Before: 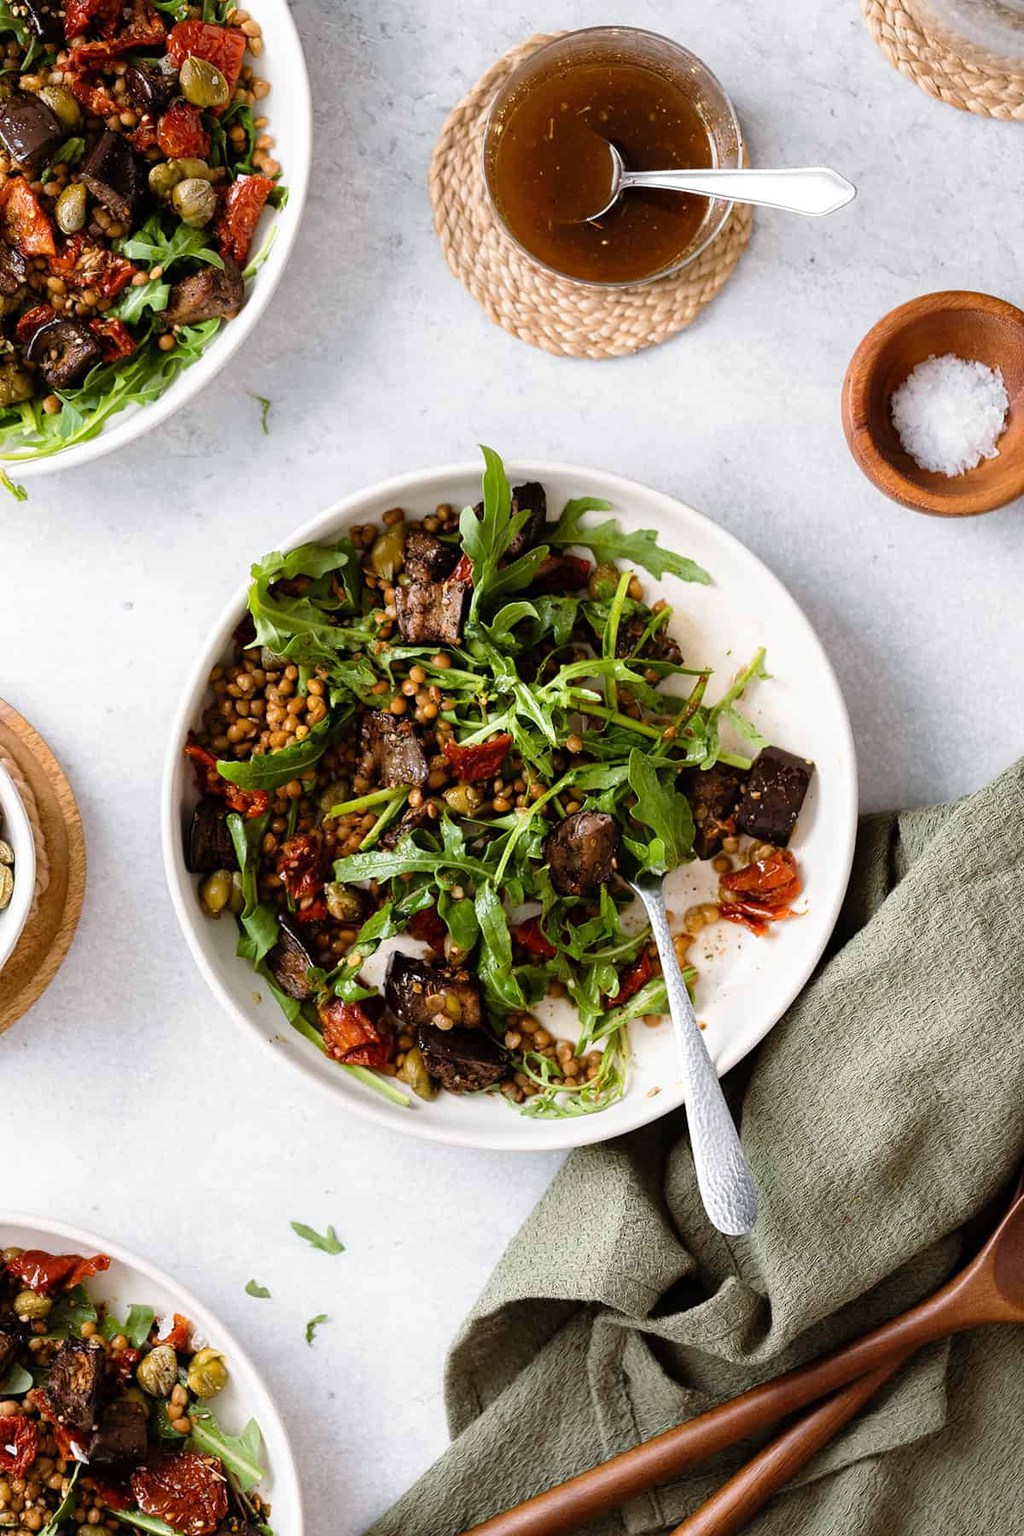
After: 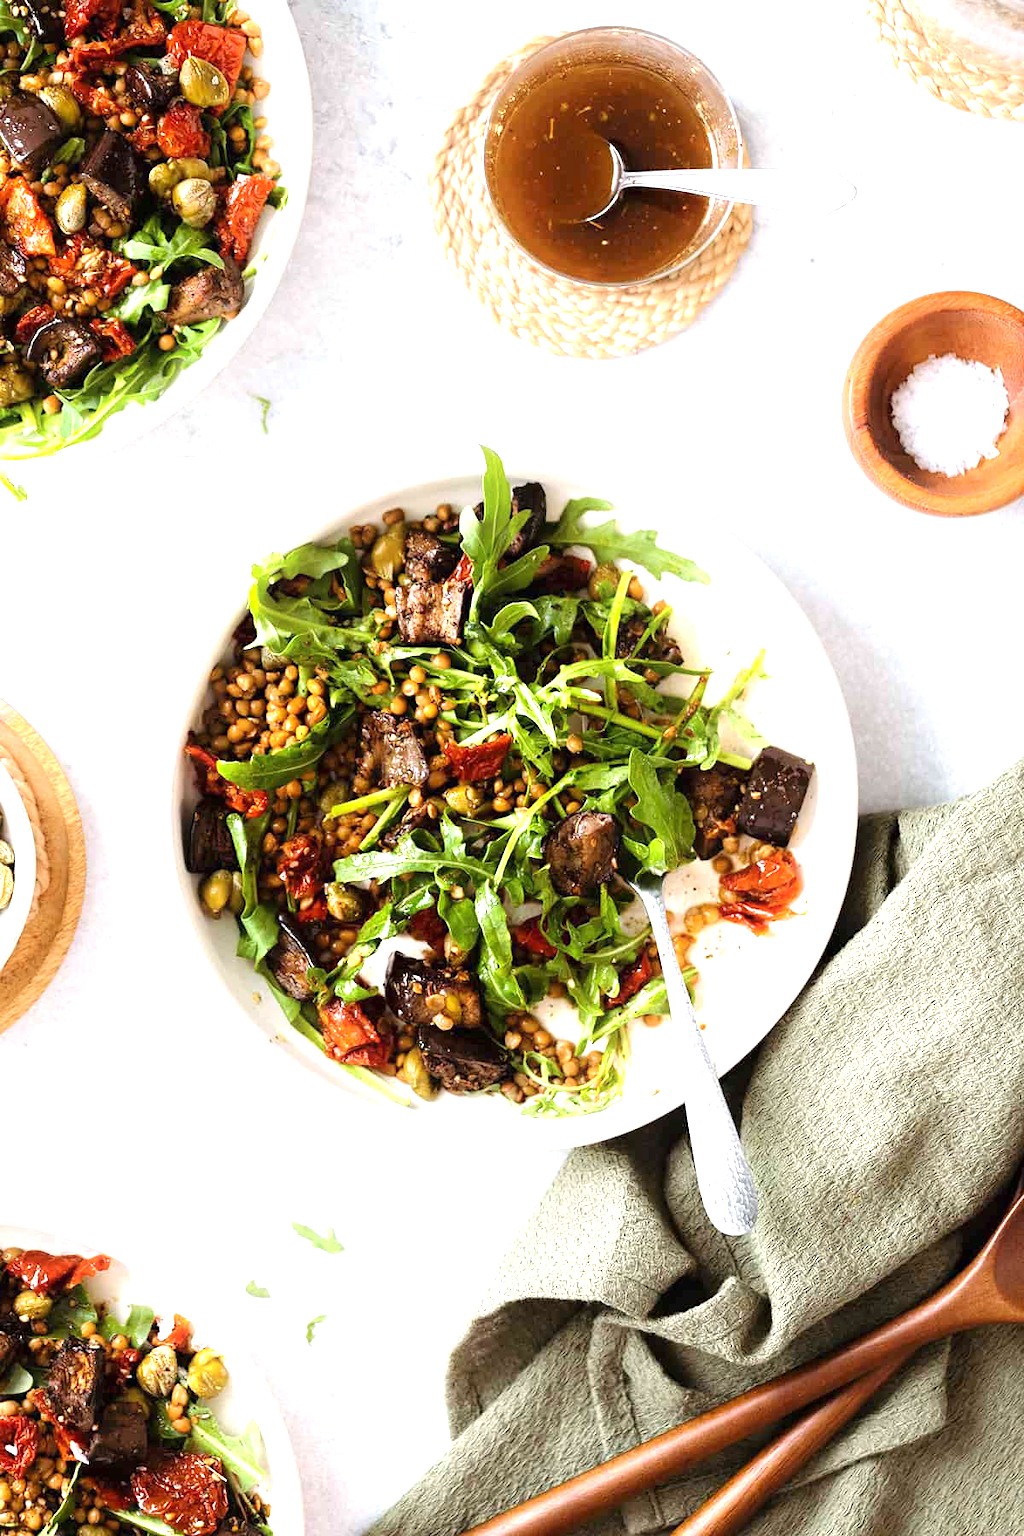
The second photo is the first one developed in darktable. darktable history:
shadows and highlights: radius 93.07, shadows -14.46, white point adjustment 0.23, highlights 31.48, compress 48.23%, highlights color adjustment 52.79%, soften with gaussian
exposure: black level correction 0, exposure 1.1 EV, compensate highlight preservation false
tone equalizer: on, module defaults
